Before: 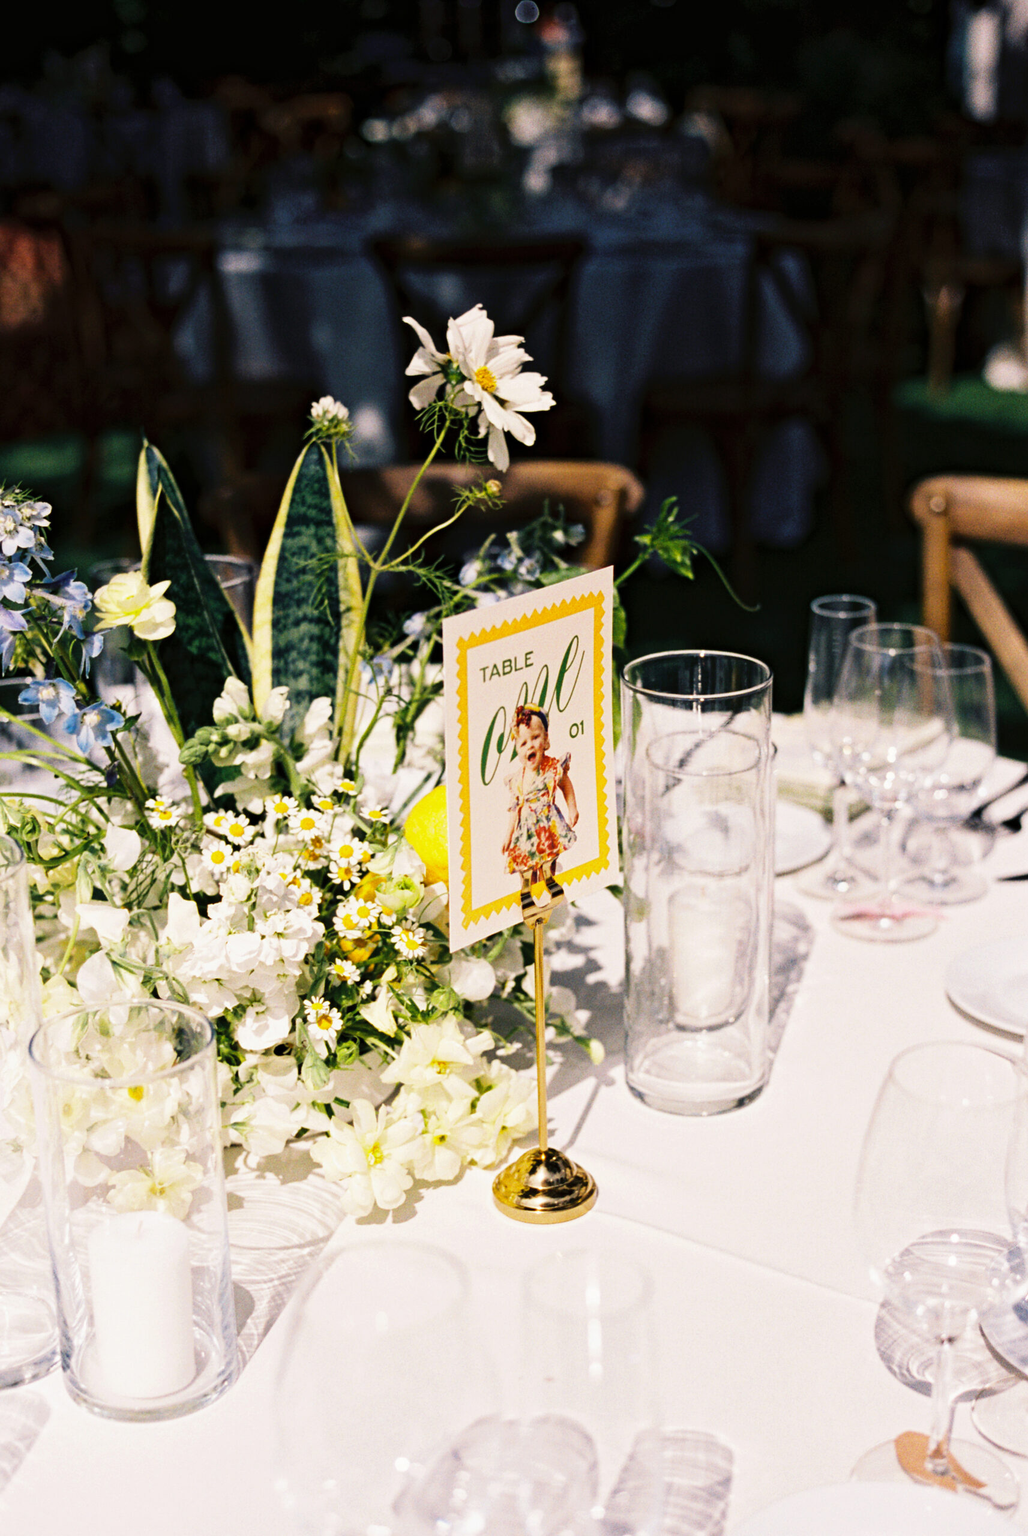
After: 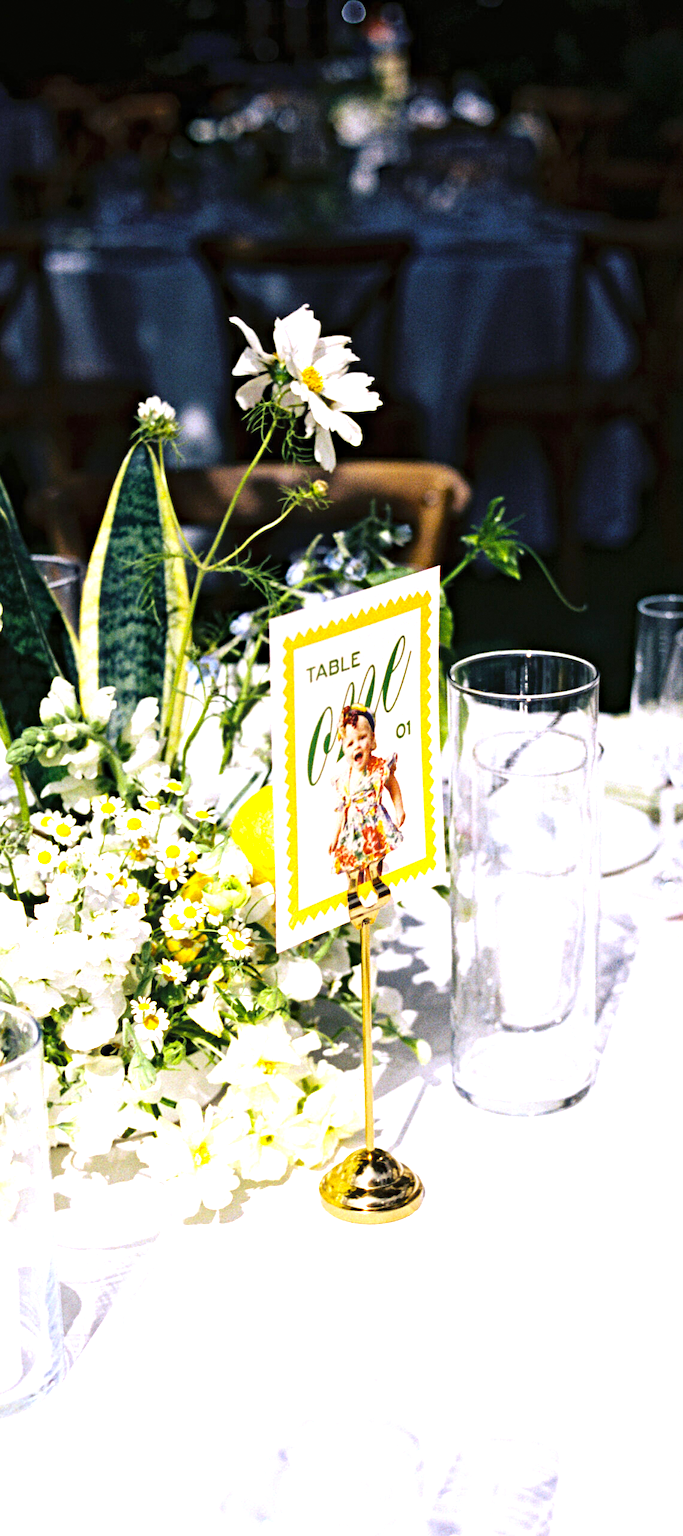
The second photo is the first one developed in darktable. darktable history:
exposure: black level correction 0, exposure 0.7 EV, compensate exposure bias true, compensate highlight preservation false
white balance: red 0.931, blue 1.11
crop: left 16.899%, right 16.556%
haze removal: compatibility mode true, adaptive false
grain: coarseness 0.09 ISO
